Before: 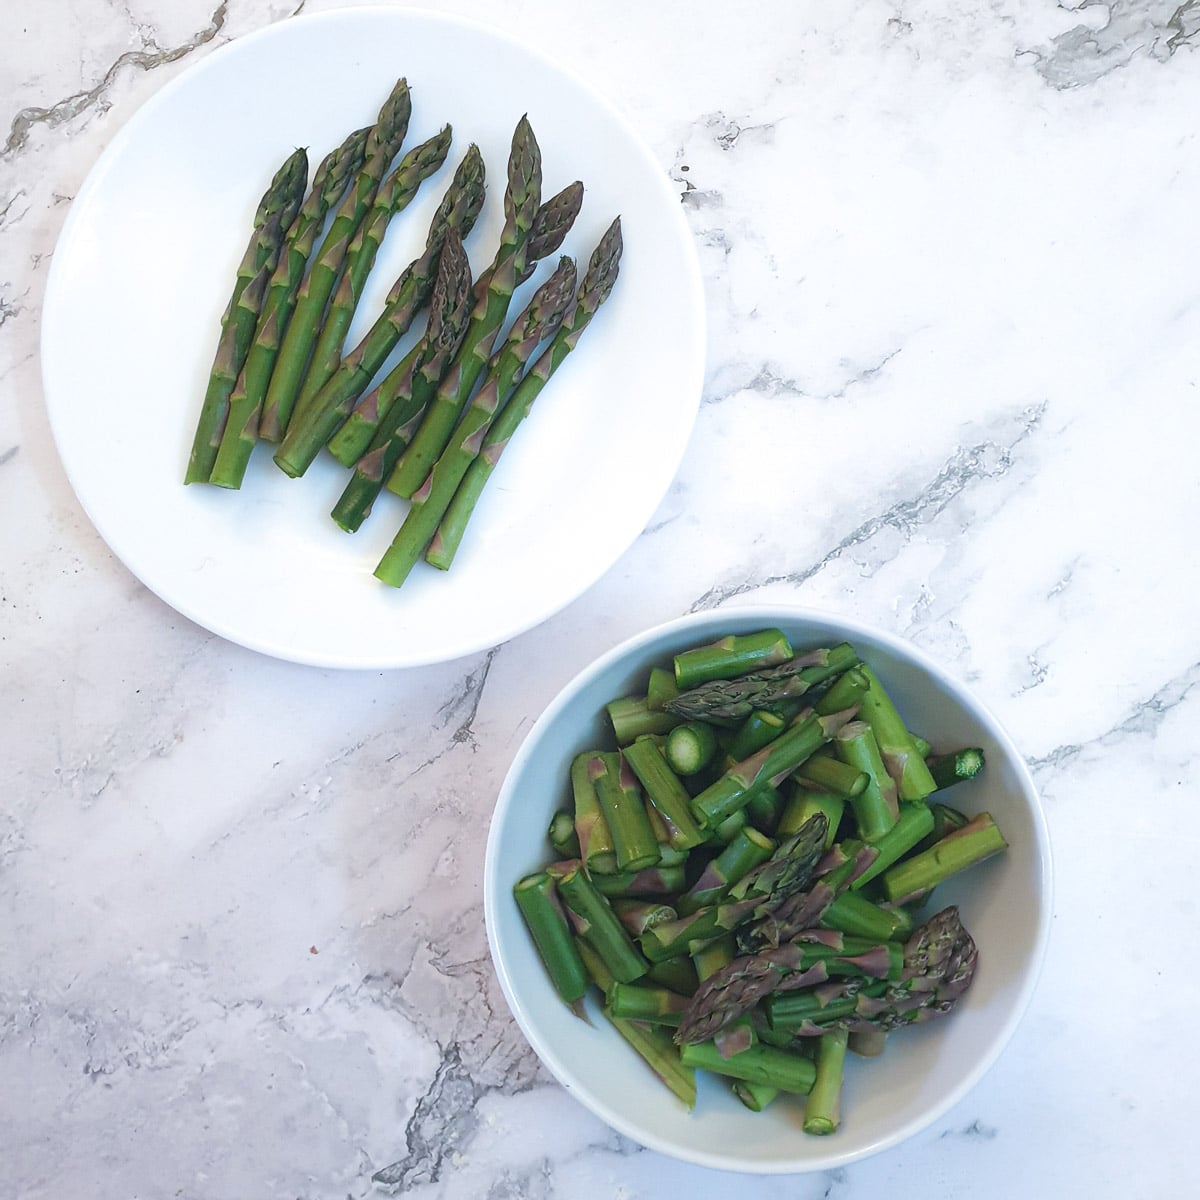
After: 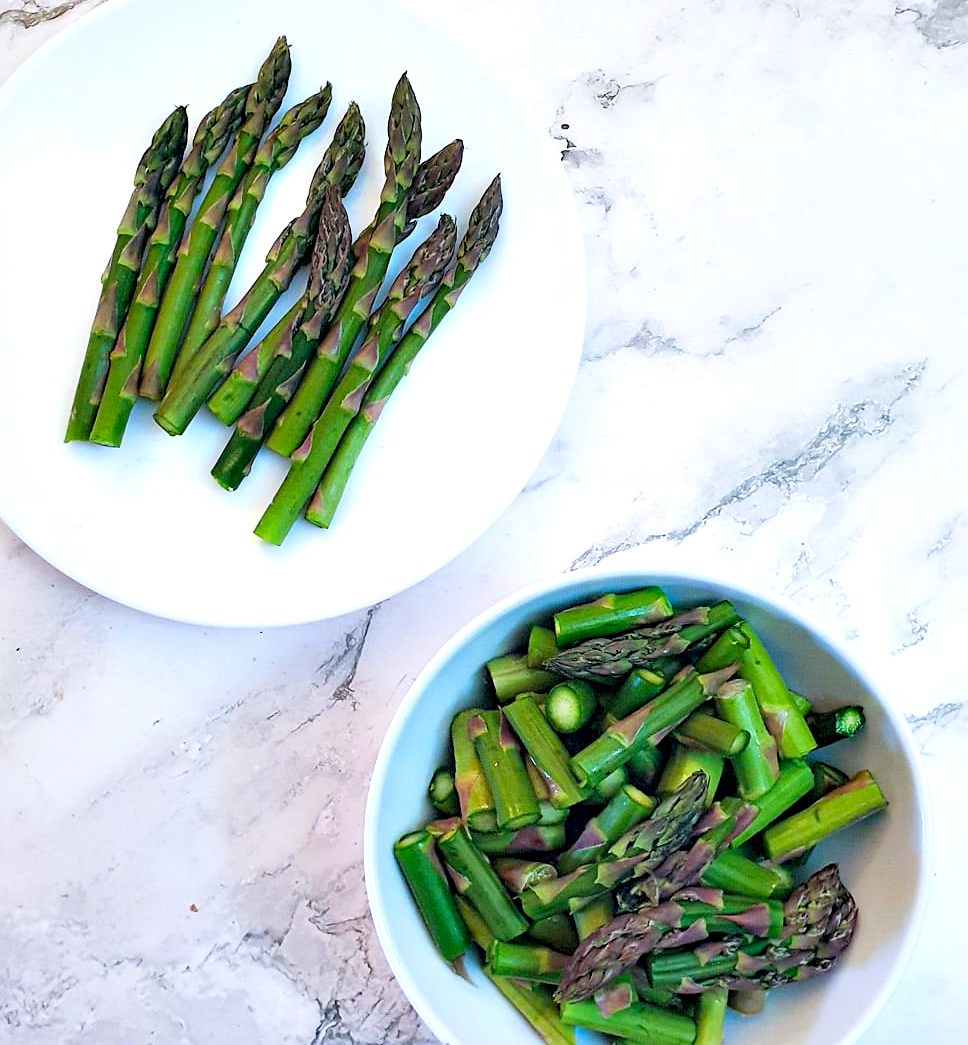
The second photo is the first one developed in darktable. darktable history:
sharpen: amount 0.201
haze removal: compatibility mode true, adaptive false
contrast equalizer: octaves 7, y [[0.6 ×6], [0.55 ×6], [0 ×6], [0 ×6], [0 ×6]]
contrast brightness saturation: contrast 0.068, brightness 0.175, saturation 0.411
exposure: black level correction 0.001, compensate exposure bias true, compensate highlight preservation false
crop: left 10.023%, top 3.574%, right 9.279%, bottom 9.291%
base curve: curves: ch0 [(0, 0) (0.472, 0.508) (1, 1)], preserve colors none
